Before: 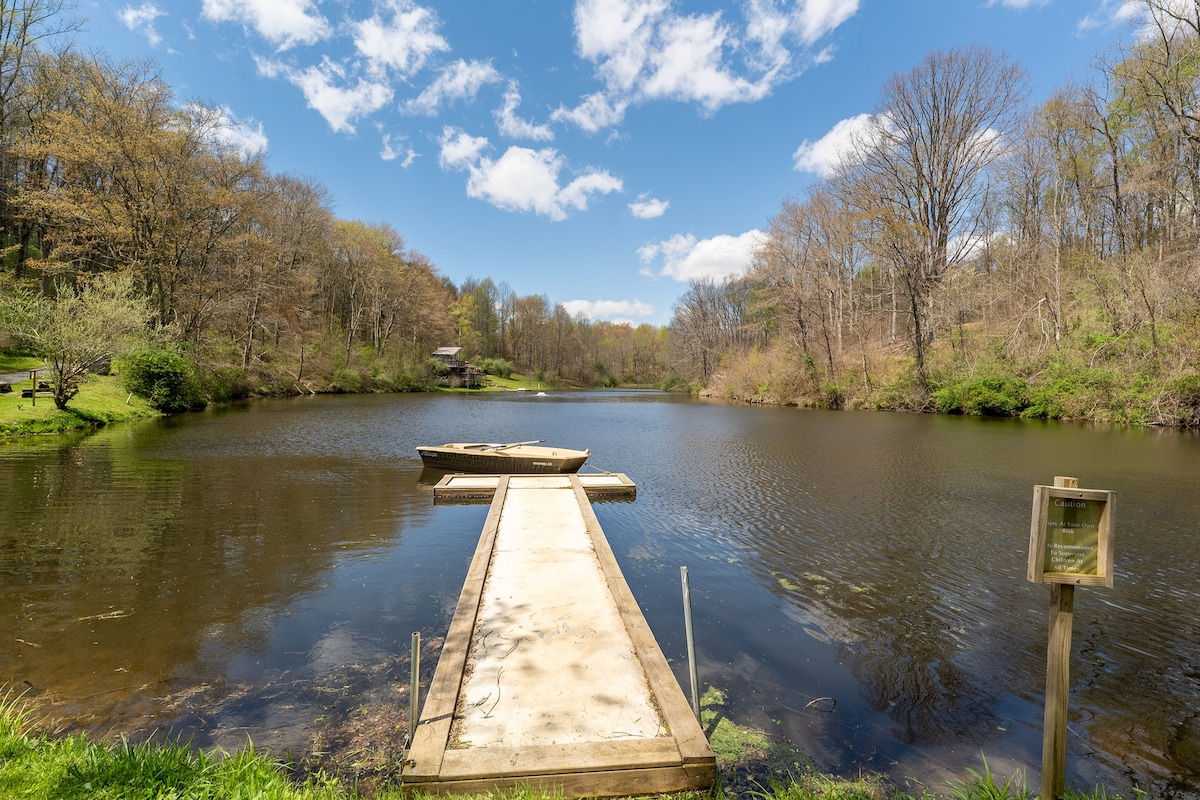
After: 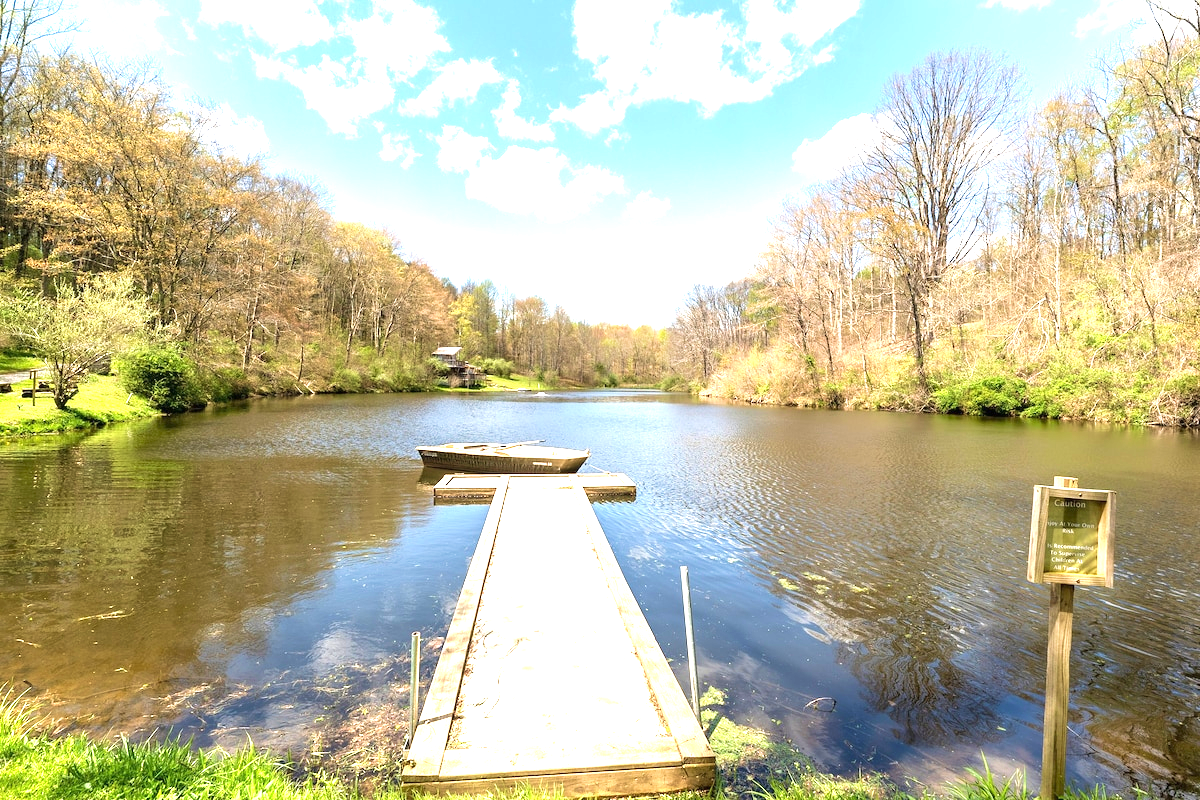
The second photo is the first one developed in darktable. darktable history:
tone curve: curves: ch0 [(0, 0) (0.003, 0.003) (0.011, 0.011) (0.025, 0.024) (0.044, 0.043) (0.069, 0.068) (0.1, 0.098) (0.136, 0.133) (0.177, 0.174) (0.224, 0.22) (0.277, 0.272) (0.335, 0.329) (0.399, 0.391) (0.468, 0.459) (0.543, 0.545) (0.623, 0.625) (0.709, 0.711) (0.801, 0.802) (0.898, 0.898) (1, 1)], color space Lab, independent channels, preserve colors none
velvia: on, module defaults
exposure: black level correction 0, exposure 1.566 EV, compensate exposure bias true, compensate highlight preservation false
